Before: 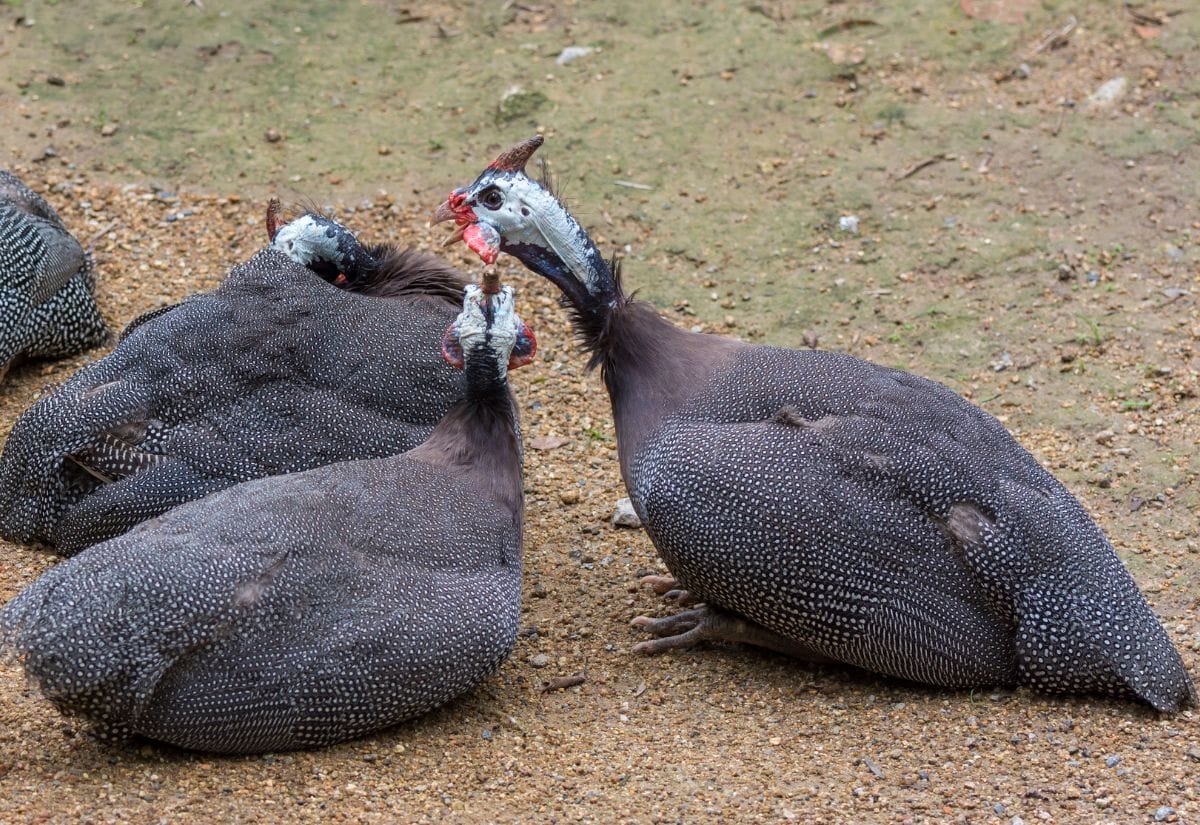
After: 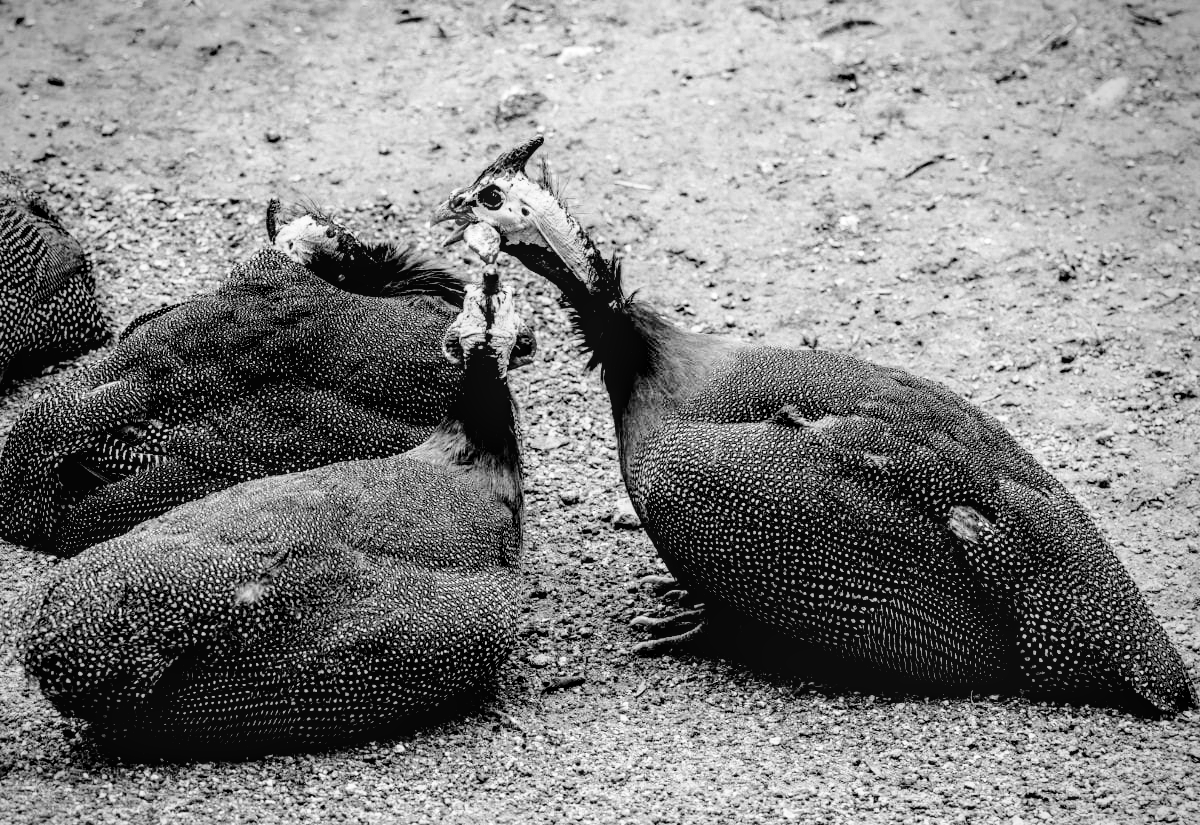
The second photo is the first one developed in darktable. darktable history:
local contrast: on, module defaults
exposure: black level correction 0.055, exposure -0.034 EV, compensate highlight preservation false
shadows and highlights: shadows -31.11, highlights 30.06
color zones: curves: ch0 [(0.002, 0.593) (0.143, 0.417) (0.285, 0.541) (0.455, 0.289) (0.608, 0.327) (0.727, 0.283) (0.869, 0.571) (1, 0.603)]; ch1 [(0, 0) (0.143, 0) (0.286, 0) (0.429, 0) (0.571, 0) (0.714, 0) (0.857, 0)]
vignetting: fall-off radius 60.89%, brightness -0.595, saturation -0.001, center (-0.028, 0.245)
base curve: curves: ch0 [(0, 0) (0.032, 0.037) (0.105, 0.228) (0.435, 0.76) (0.856, 0.983) (1, 1)], preserve colors none
